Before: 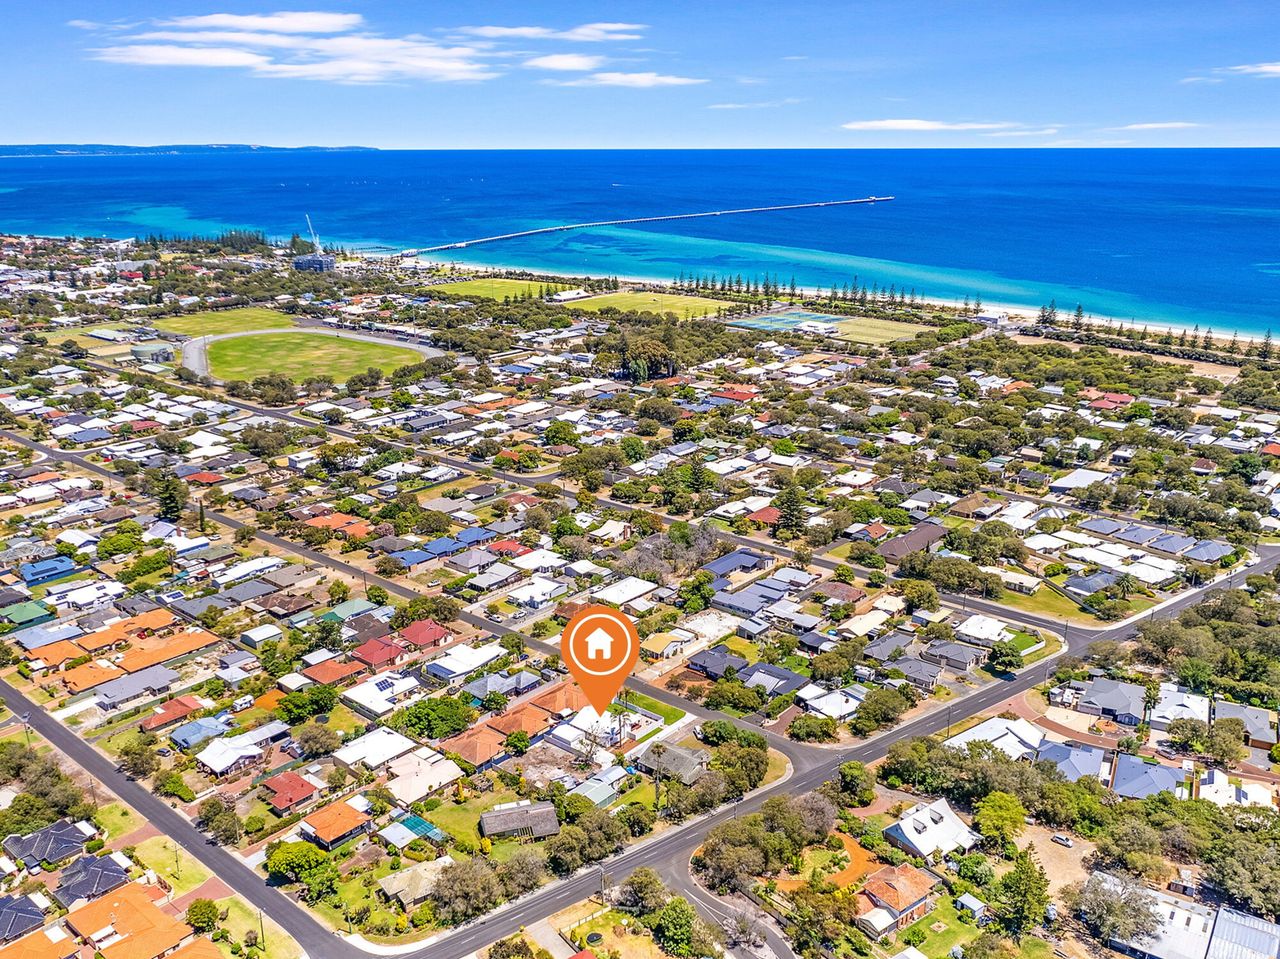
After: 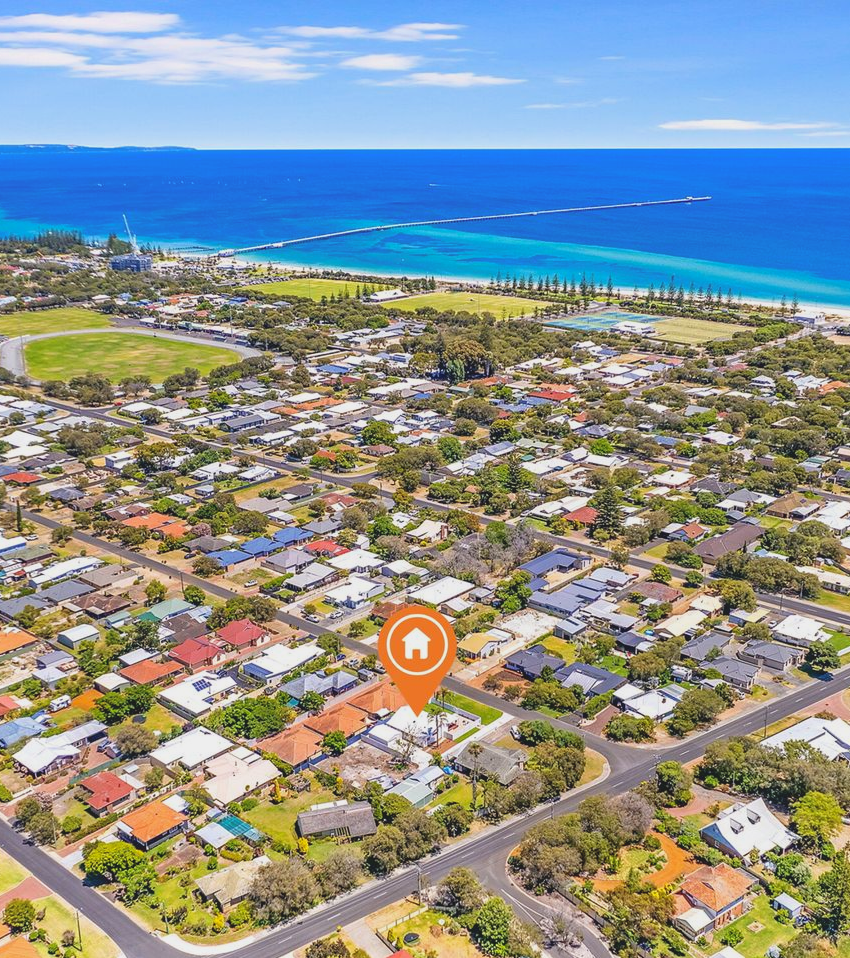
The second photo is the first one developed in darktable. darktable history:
crop and rotate: left 14.304%, right 19.241%
local contrast: highlights 70%, shadows 65%, detail 81%, midtone range 0.32
